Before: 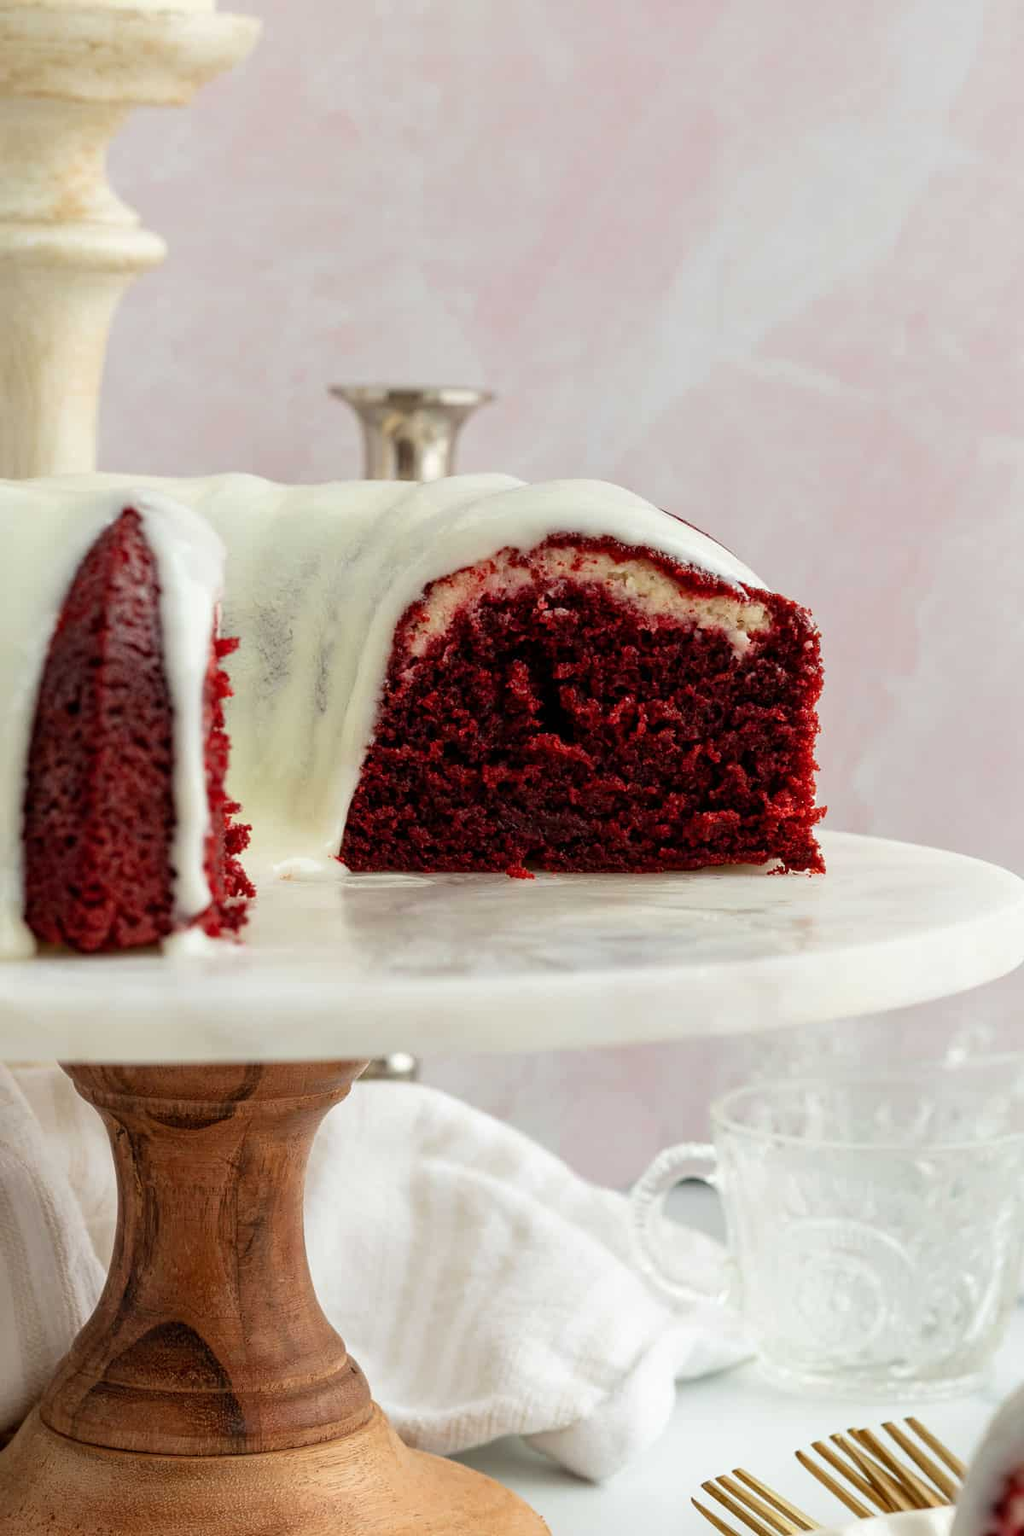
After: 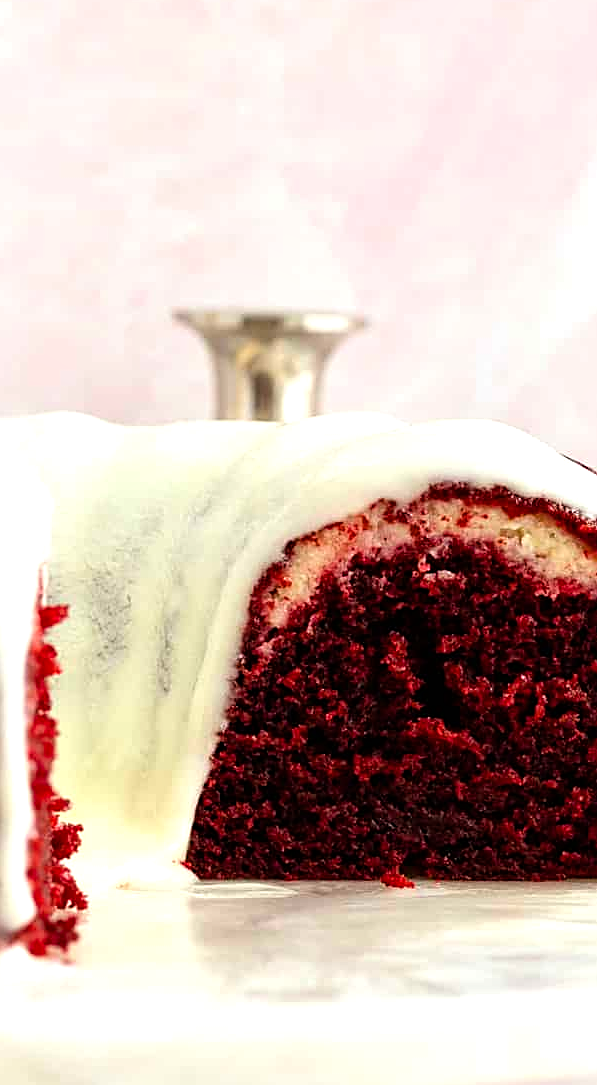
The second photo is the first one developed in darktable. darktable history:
crop: left 17.71%, top 7.907%, right 32.515%, bottom 31.775%
tone equalizer: -8 EV -0.729 EV, -7 EV -0.684 EV, -6 EV -0.621 EV, -5 EV -0.404 EV, -3 EV 0.369 EV, -2 EV 0.6 EV, -1 EV 0.688 EV, +0 EV 0.732 EV, smoothing 1
color balance rgb: perceptual saturation grading › global saturation 16.416%
sharpen: on, module defaults
